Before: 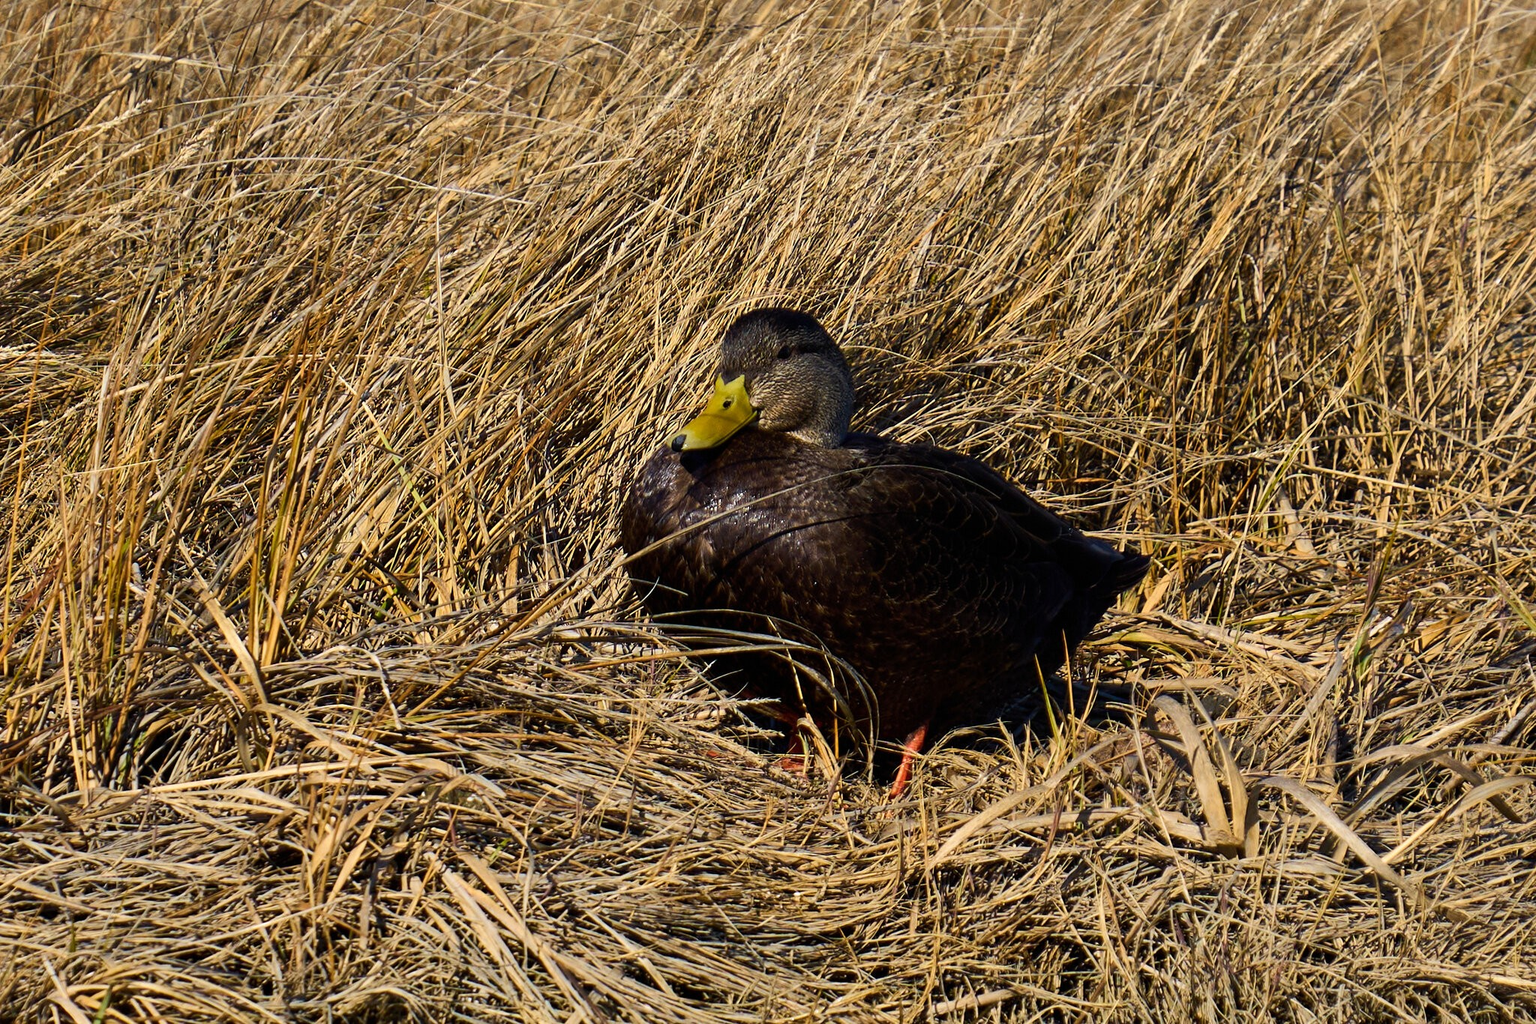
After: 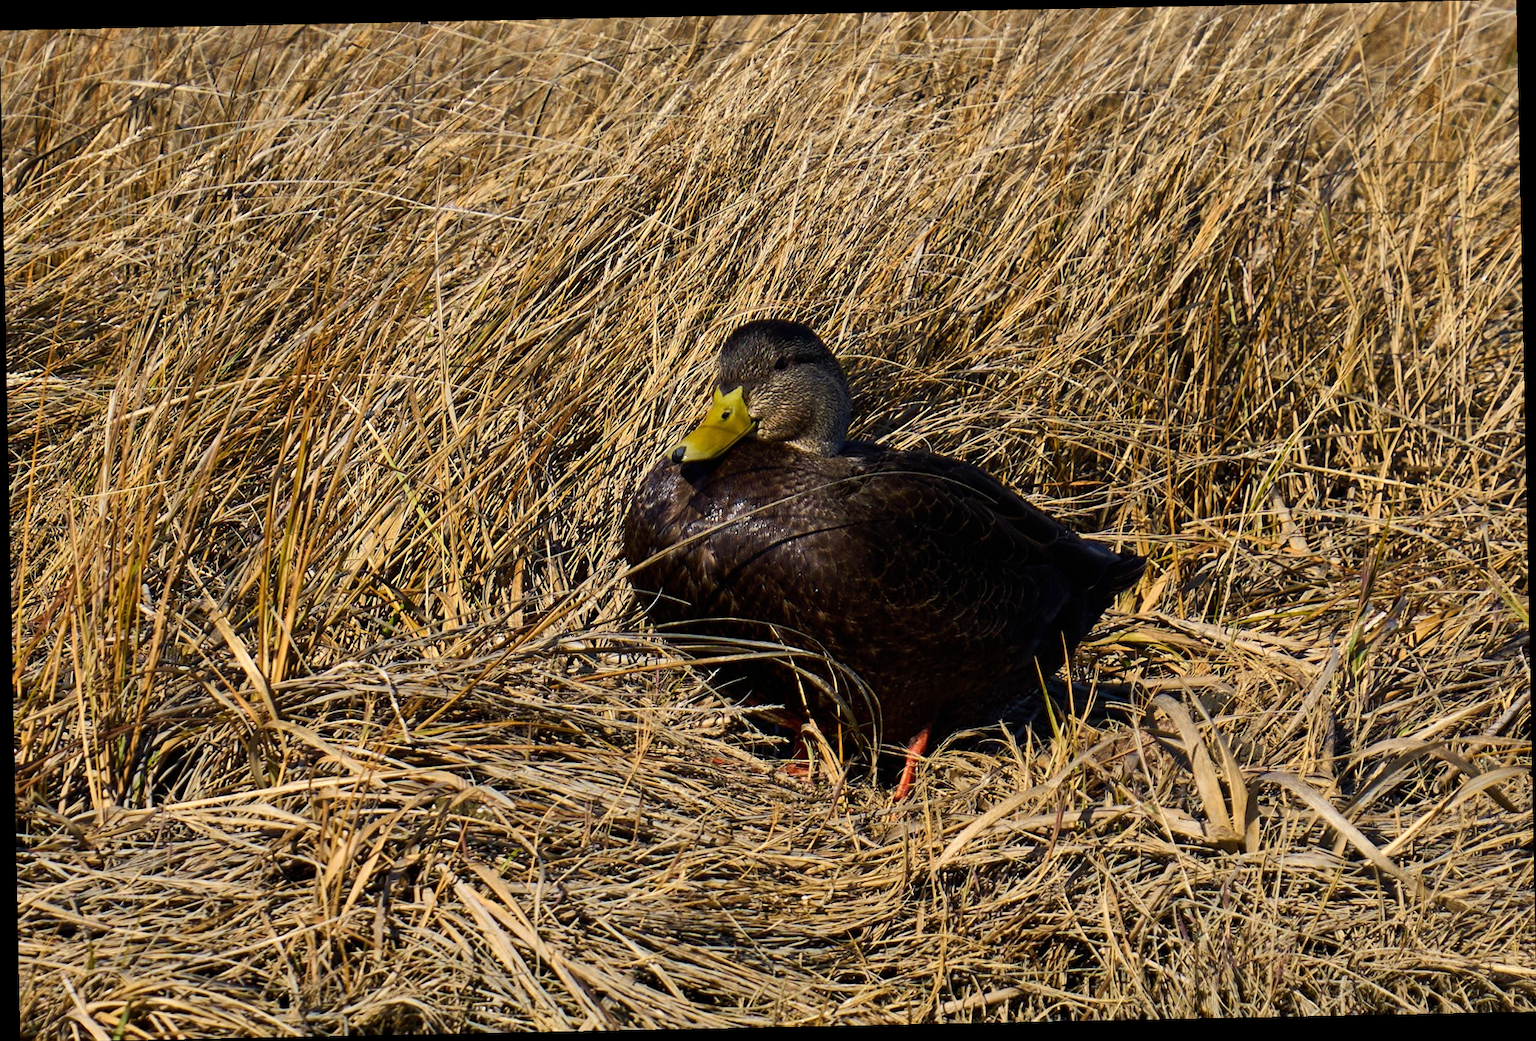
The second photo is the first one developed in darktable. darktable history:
tone equalizer: on, module defaults
rotate and perspective: rotation -1.17°, automatic cropping off
